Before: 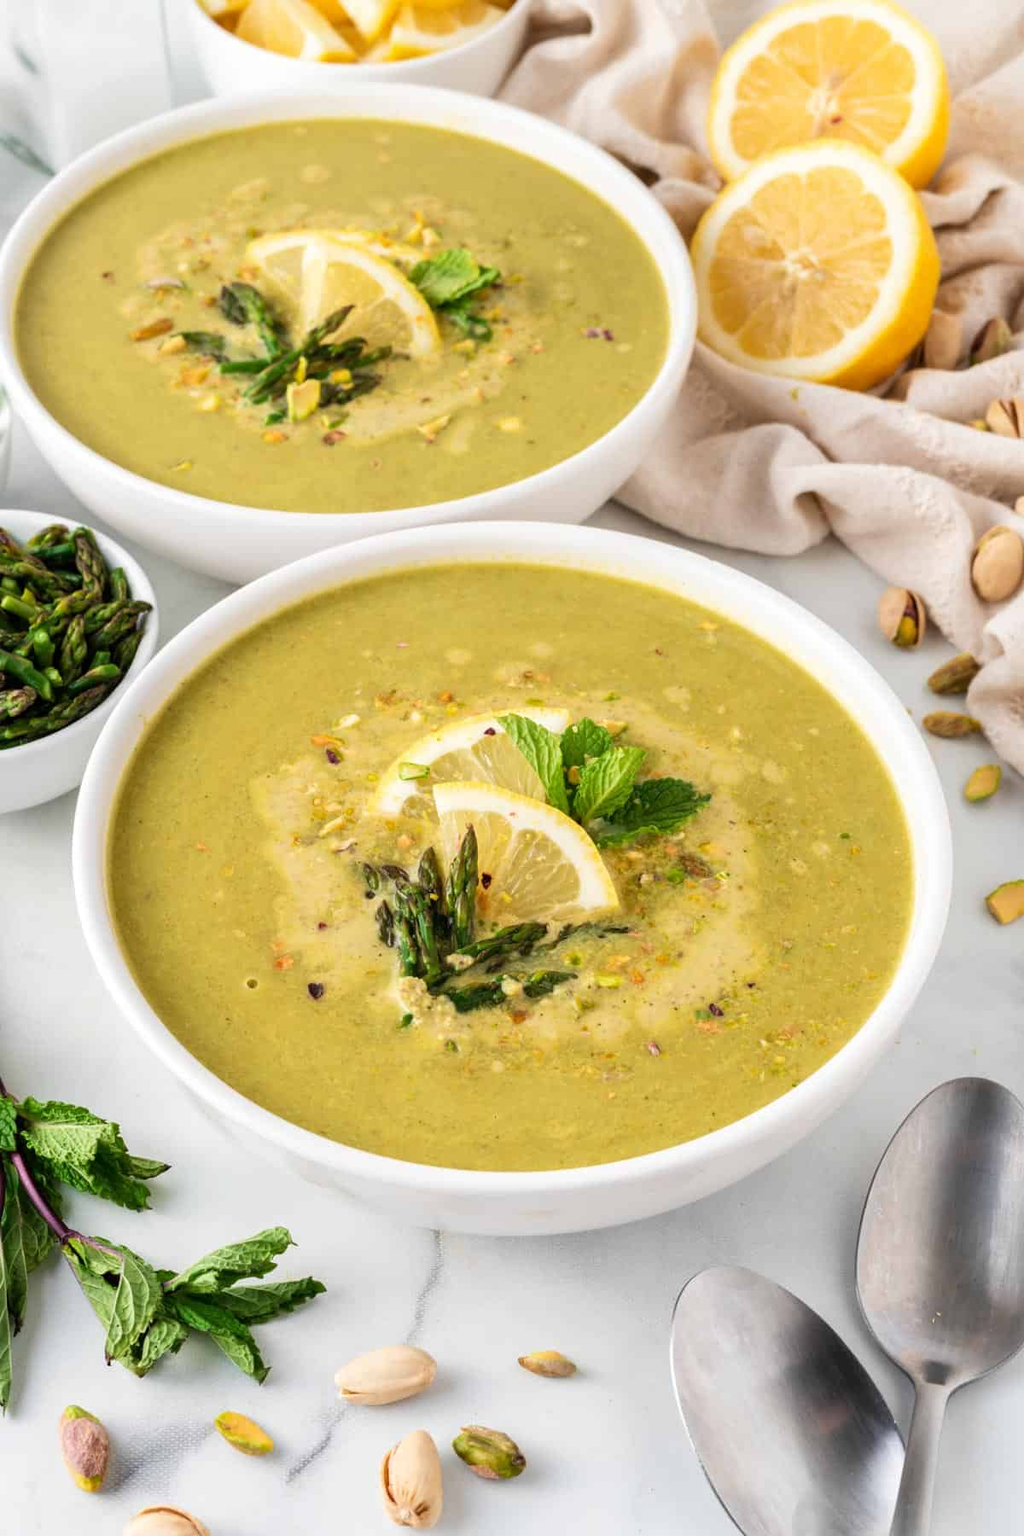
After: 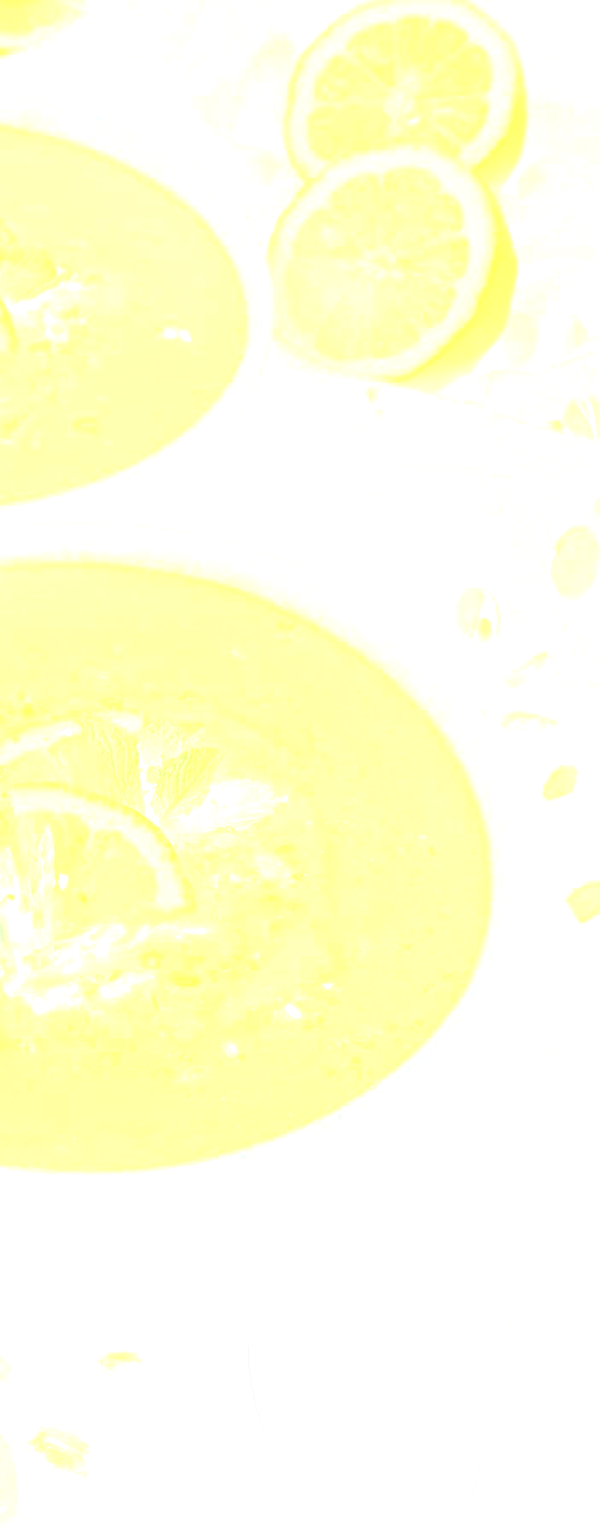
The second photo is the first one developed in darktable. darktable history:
sharpen: on, module defaults
bloom: size 25%, threshold 5%, strength 90%
grain: coarseness 14.57 ISO, strength 8.8%
crop: left 41.402%
